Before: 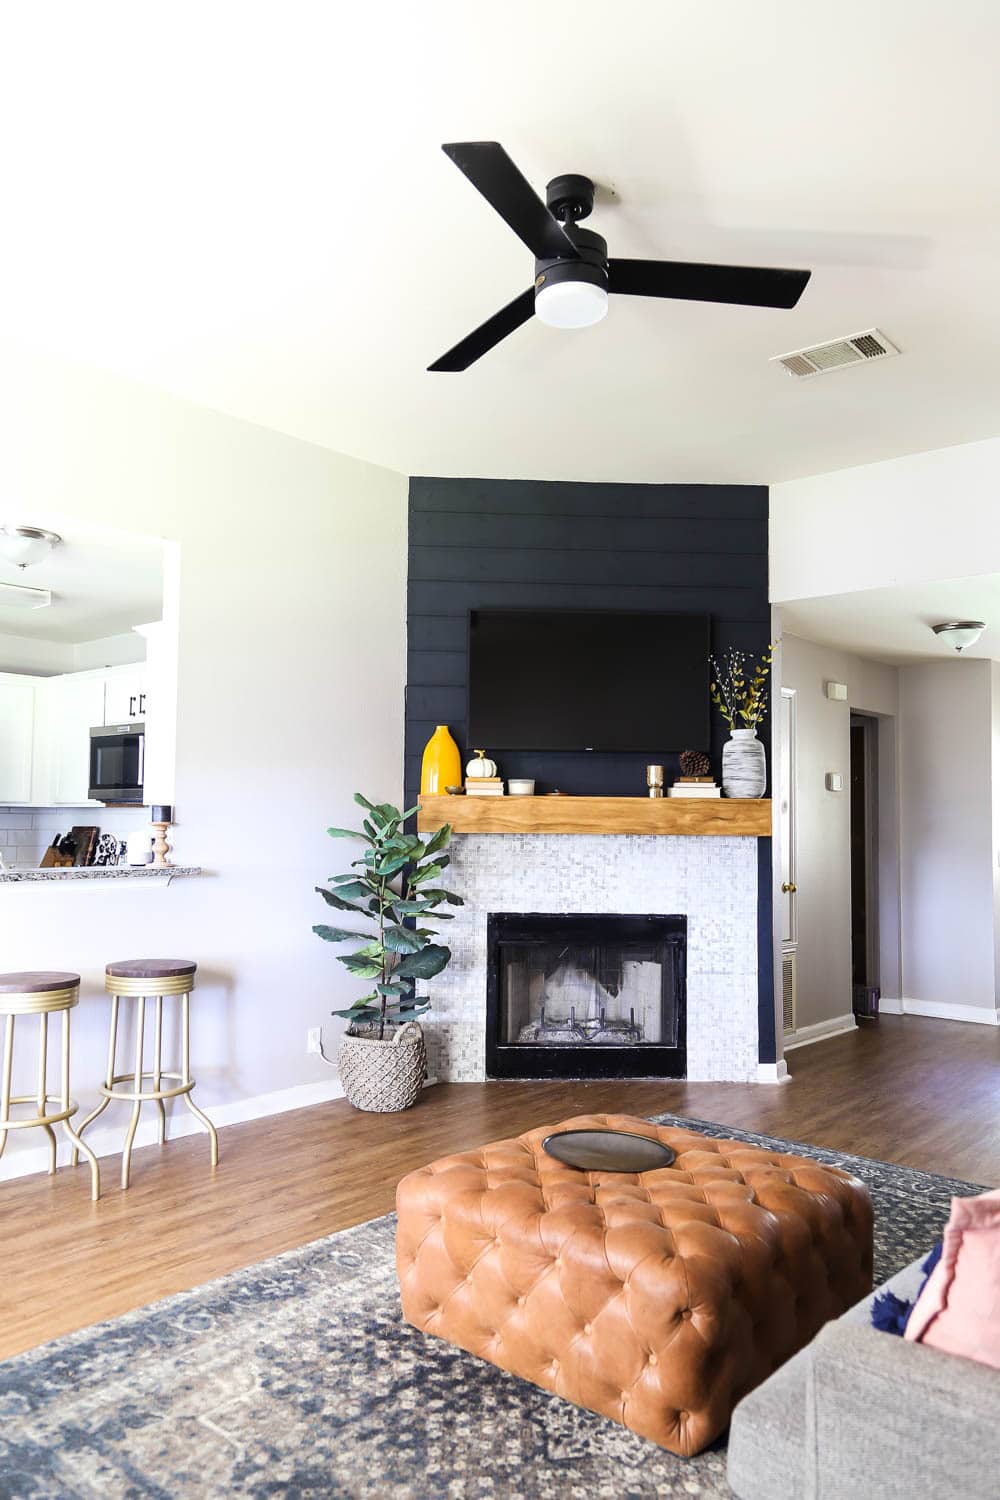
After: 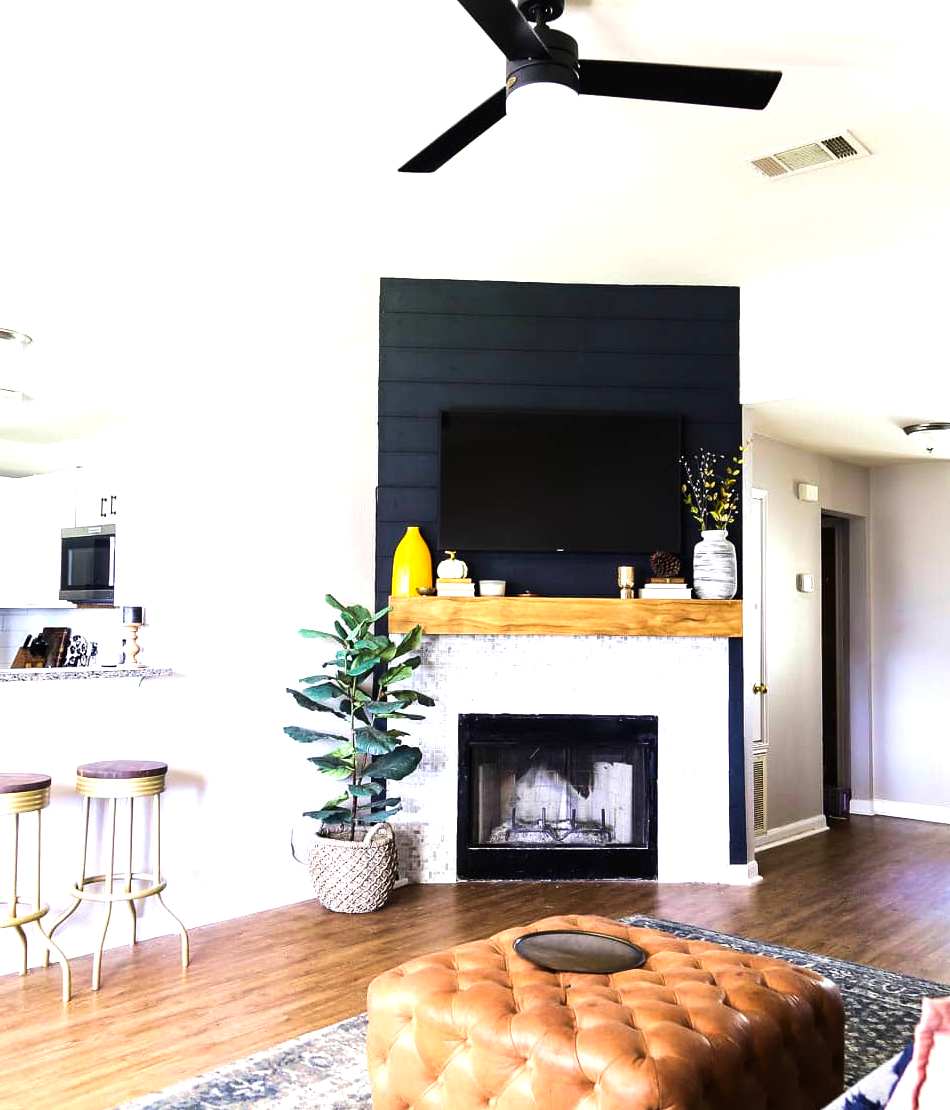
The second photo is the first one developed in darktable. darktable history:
tone equalizer: -8 EV -0.75 EV, -7 EV -0.7 EV, -6 EV -0.6 EV, -5 EV -0.4 EV, -3 EV 0.4 EV, -2 EV 0.6 EV, -1 EV 0.7 EV, +0 EV 0.75 EV, edges refinement/feathering 500, mask exposure compensation -1.57 EV, preserve details no
crop and rotate: left 2.991%, top 13.302%, right 1.981%, bottom 12.636%
velvia: on, module defaults
contrast brightness saturation: contrast 0.04, saturation 0.16
